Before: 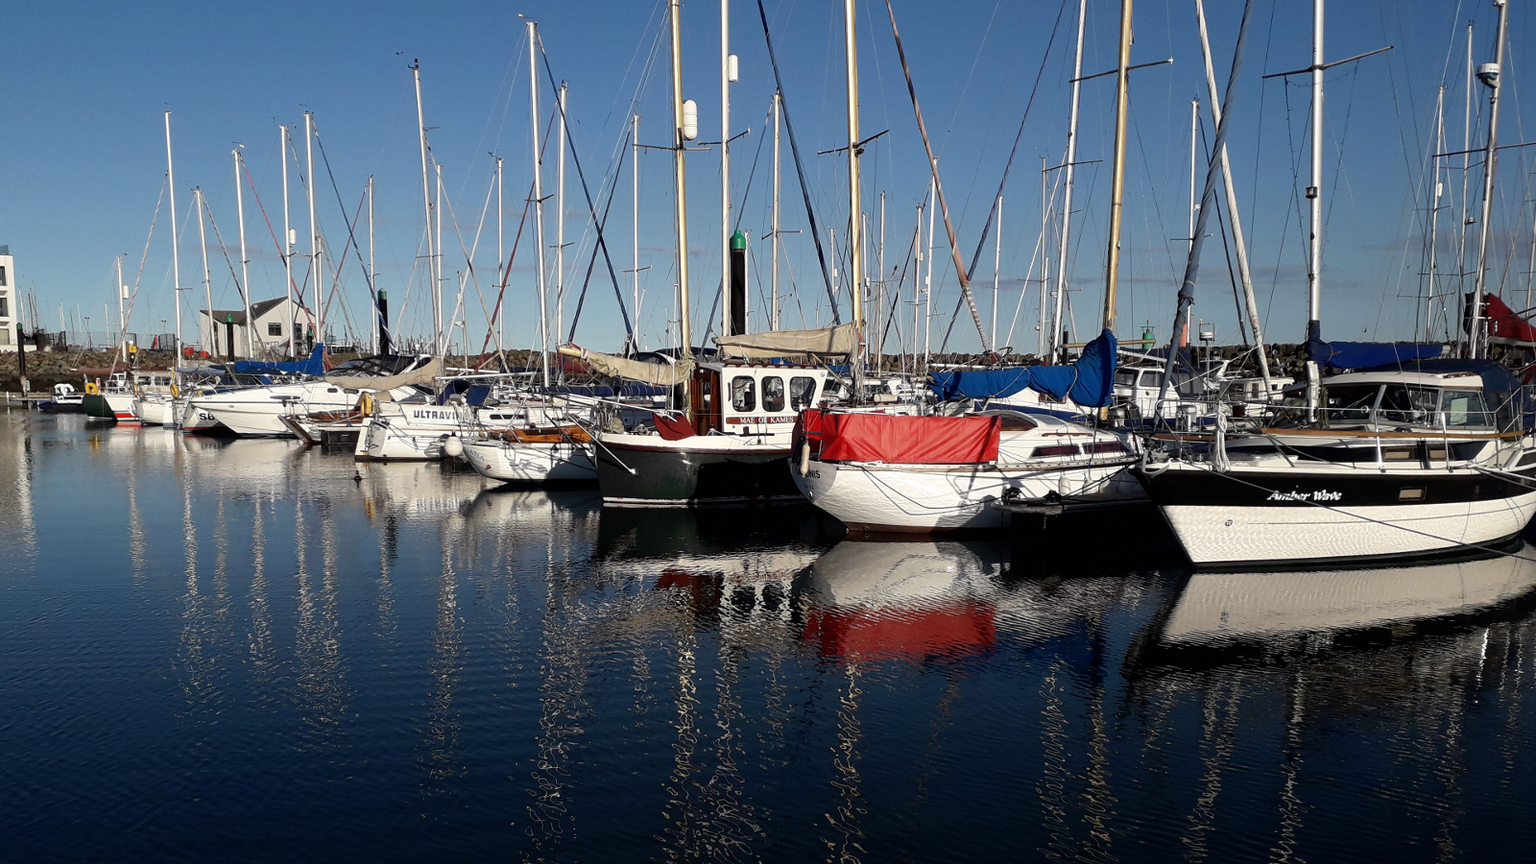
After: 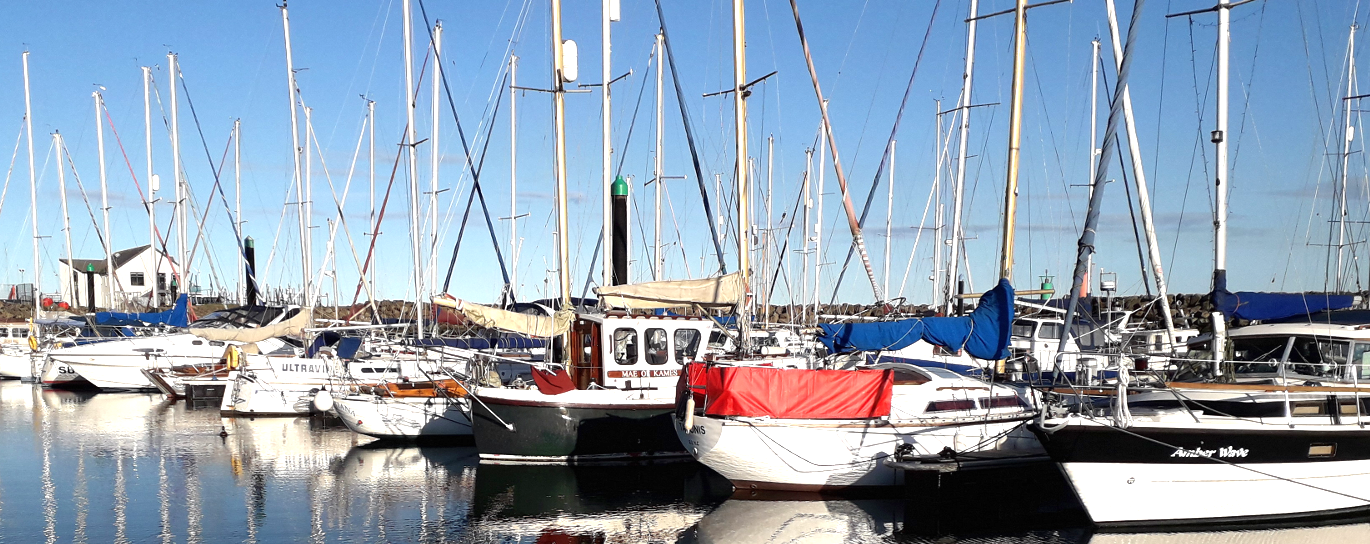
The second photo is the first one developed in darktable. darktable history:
crop and rotate: left 9.345%, top 7.22%, right 4.982%, bottom 32.331%
exposure: black level correction 0, exposure 1 EV, compensate exposure bias true, compensate highlight preservation false
